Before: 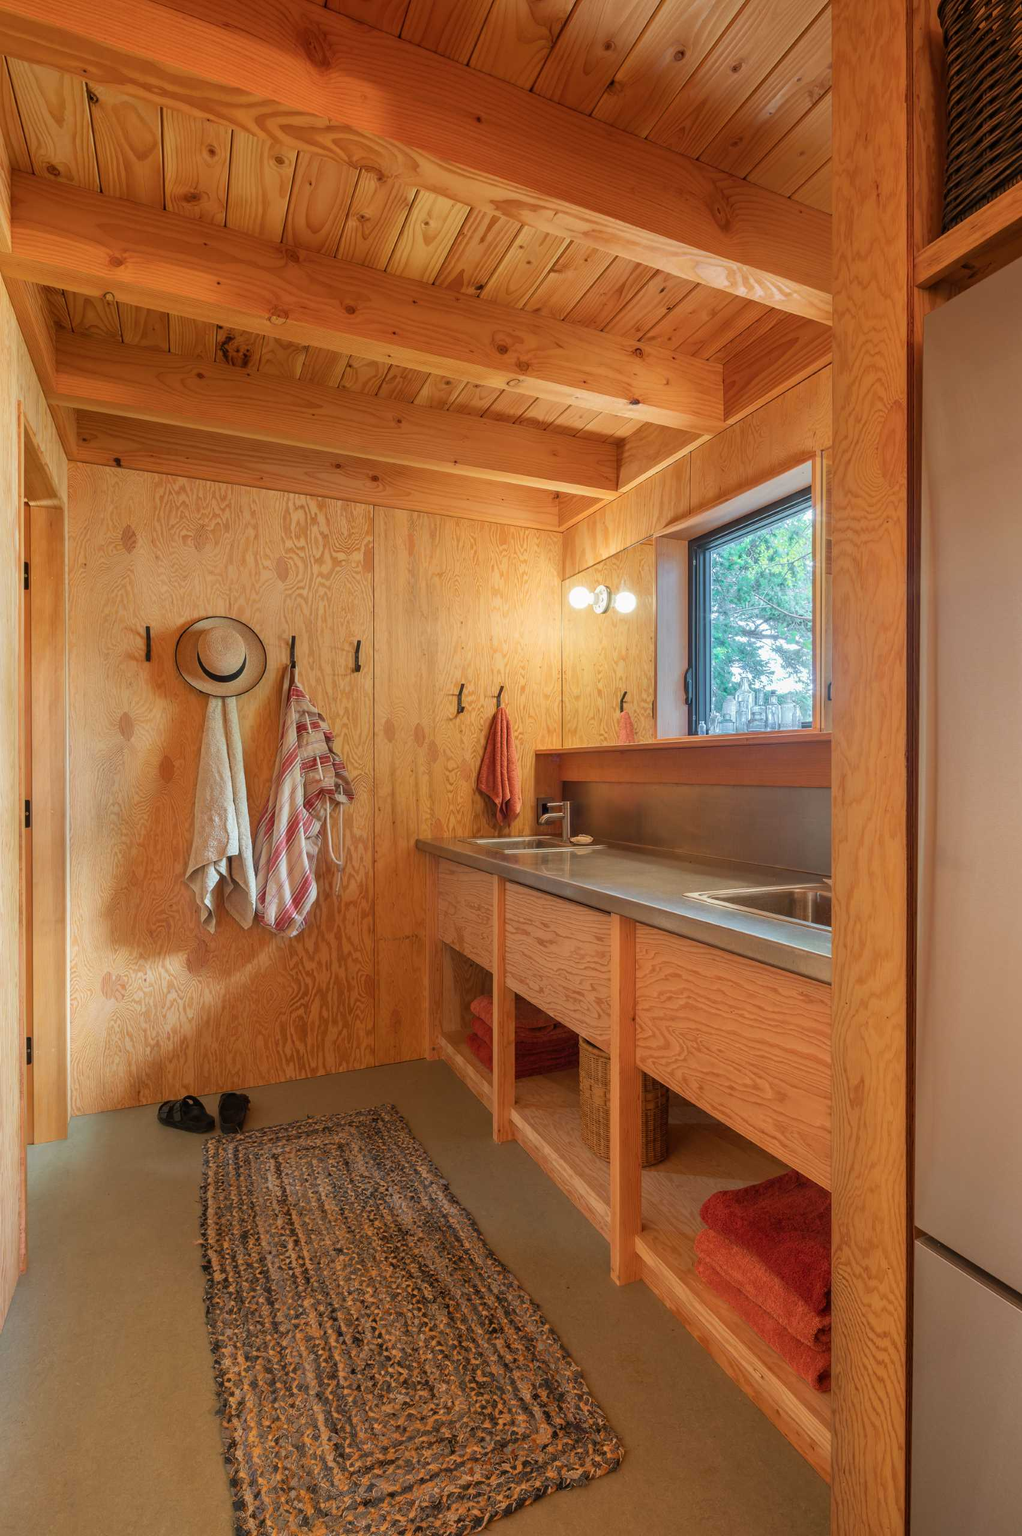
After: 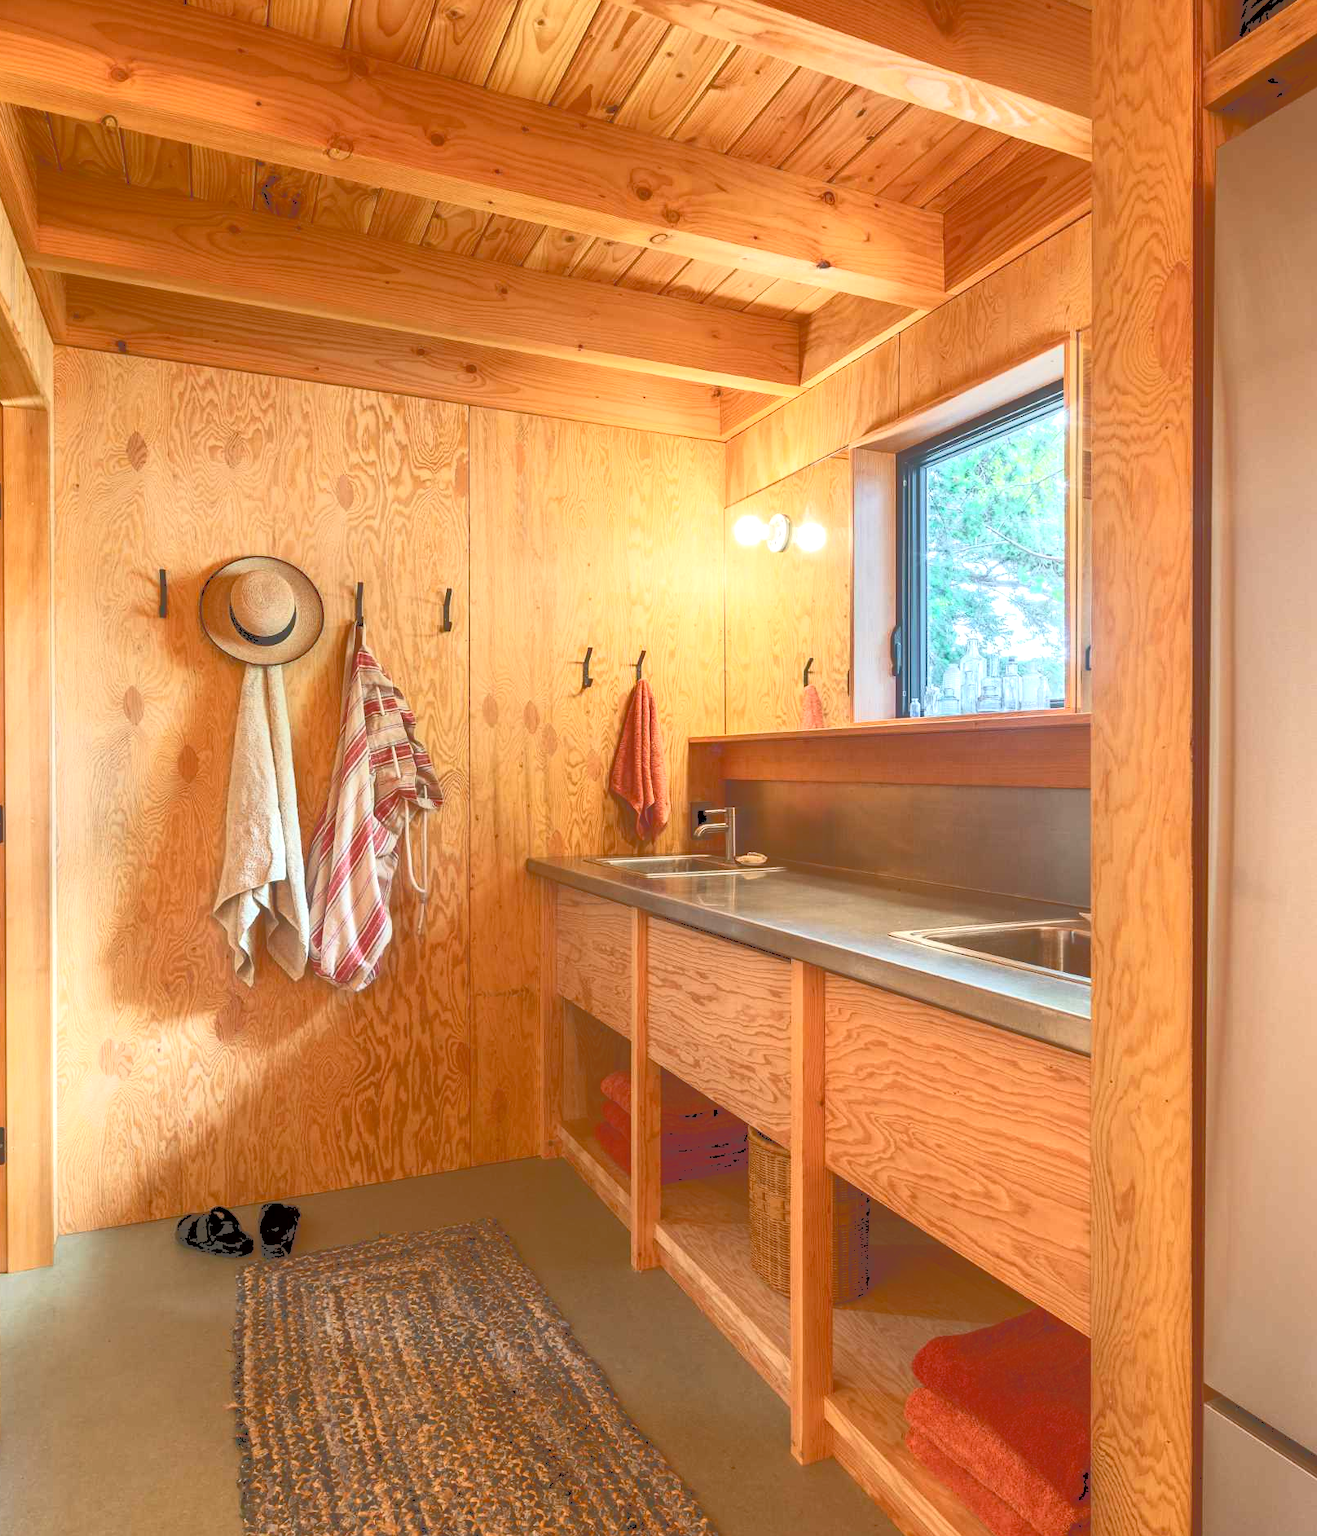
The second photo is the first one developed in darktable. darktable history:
crop and rotate: left 2.792%, top 13.485%, right 2.249%, bottom 12.878%
exposure: black level correction 0.007, exposure 0.098 EV, compensate highlight preservation false
tone equalizer: -8 EV -0.395 EV, -7 EV -0.419 EV, -6 EV -0.334 EV, -5 EV -0.217 EV, -3 EV 0.25 EV, -2 EV 0.32 EV, -1 EV 0.406 EV, +0 EV 0.447 EV
tone curve: curves: ch0 [(0, 0) (0.003, 0.319) (0.011, 0.319) (0.025, 0.323) (0.044, 0.323) (0.069, 0.327) (0.1, 0.33) (0.136, 0.338) (0.177, 0.348) (0.224, 0.361) (0.277, 0.374) (0.335, 0.398) (0.399, 0.444) (0.468, 0.516) (0.543, 0.595) (0.623, 0.694) (0.709, 0.793) (0.801, 0.883) (0.898, 0.942) (1, 1)], color space Lab, independent channels, preserve colors none
